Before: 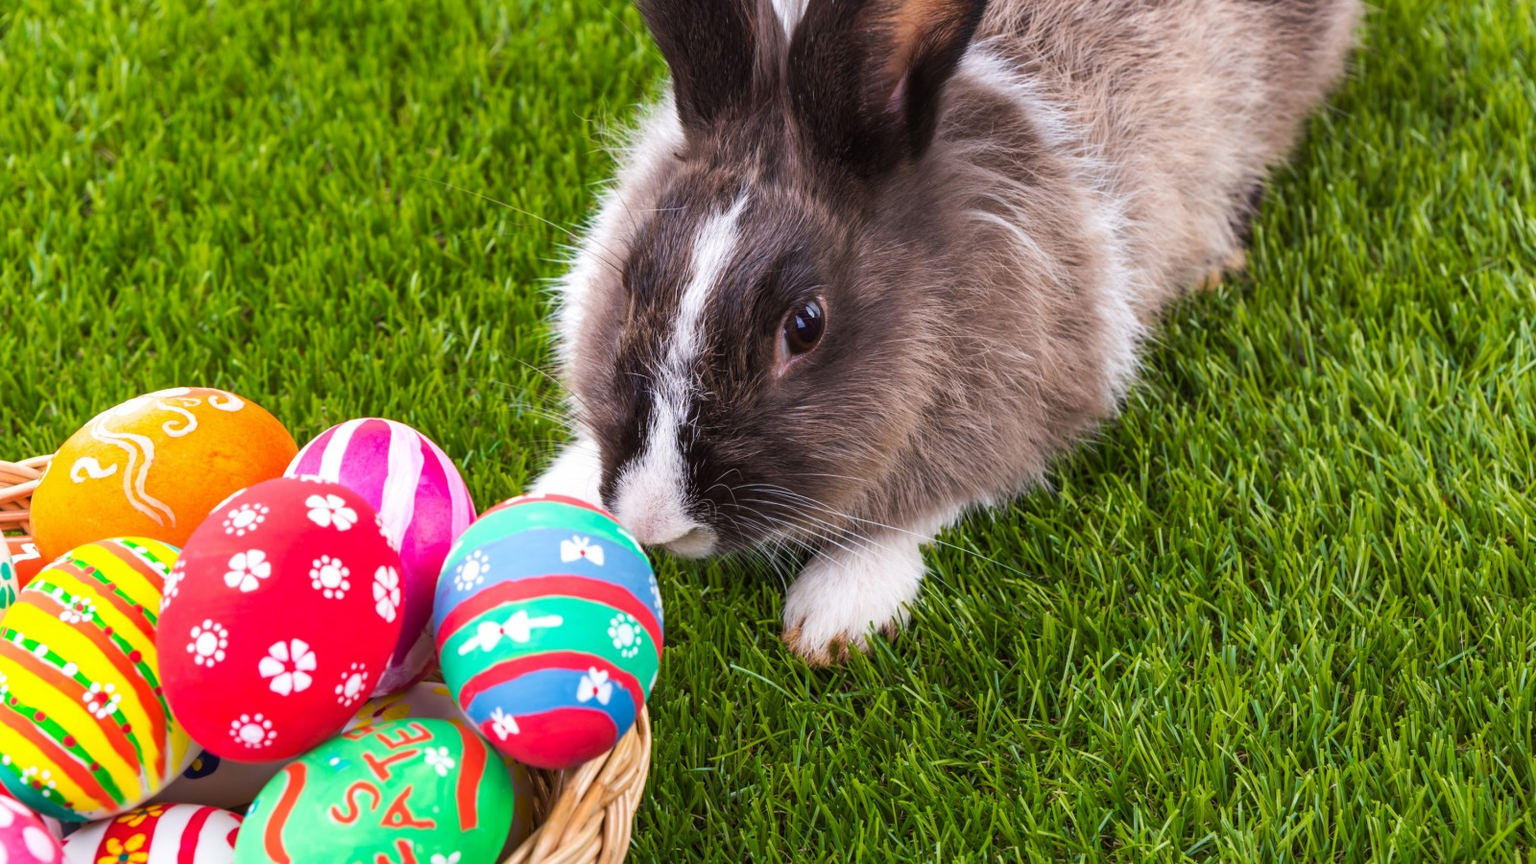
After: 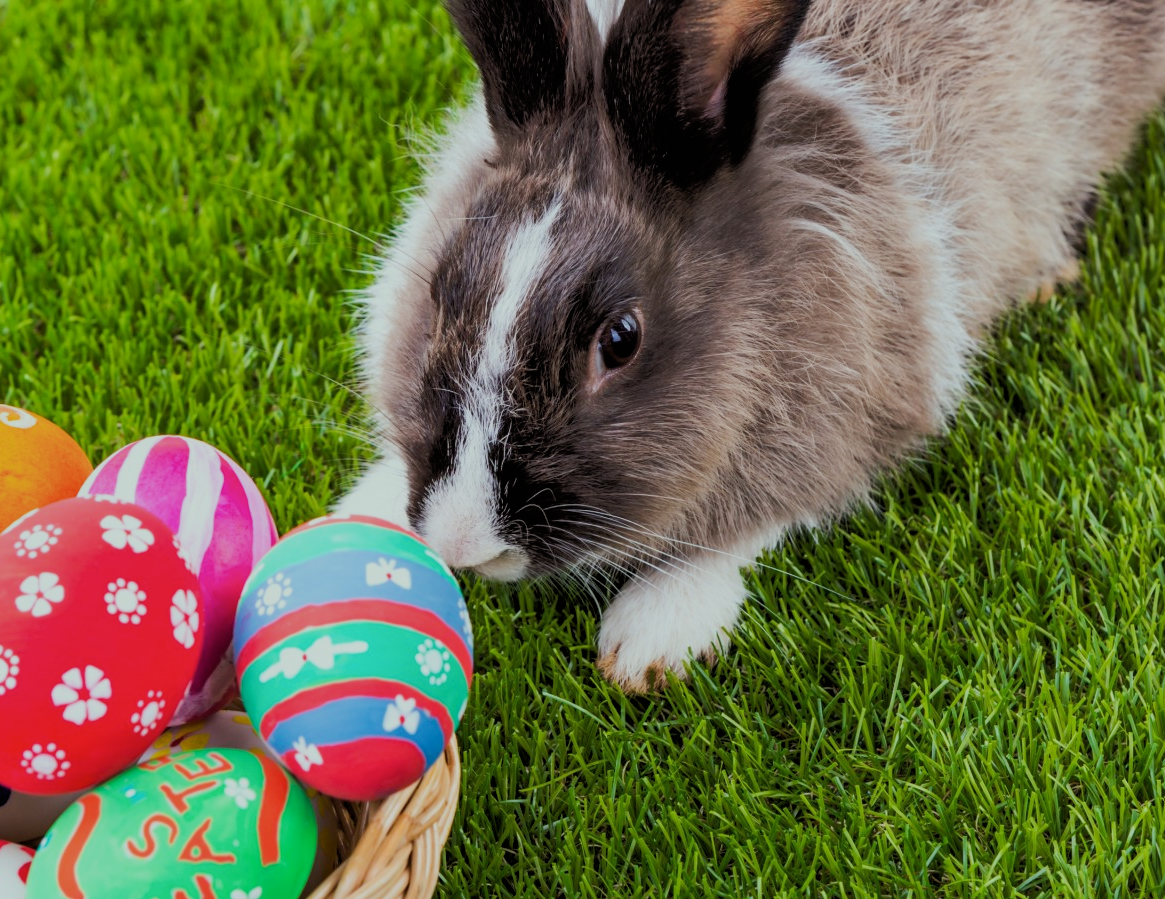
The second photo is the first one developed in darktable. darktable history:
filmic rgb: black relative exposure -8.36 EV, white relative exposure 4.68 EV, hardness 3.81
color correction: highlights a* -6.64, highlights b* 0.587
tone equalizer: -8 EV -1.87 EV, -7 EV -1.14 EV, -6 EV -1.59 EV, mask exposure compensation -0.493 EV
crop: left 13.645%, top 0%, right 13.505%
